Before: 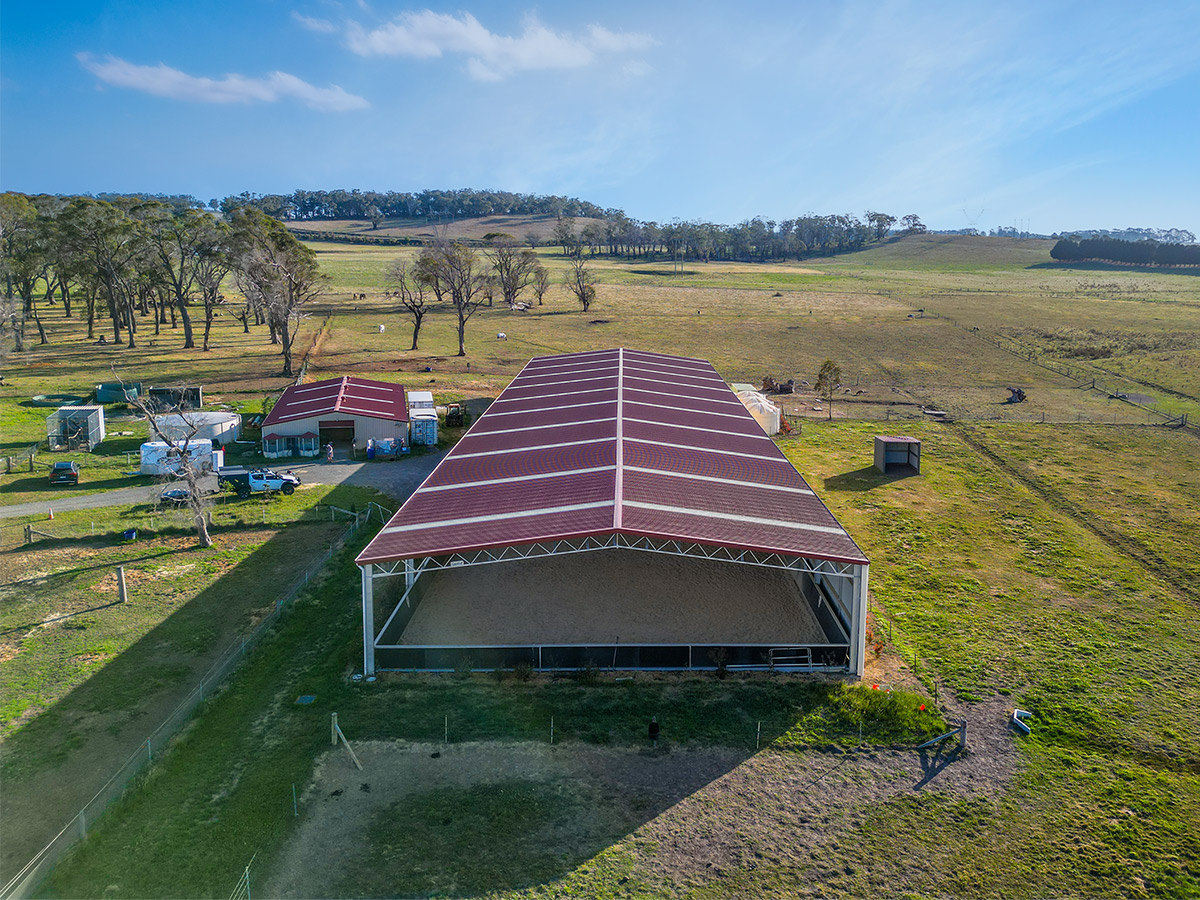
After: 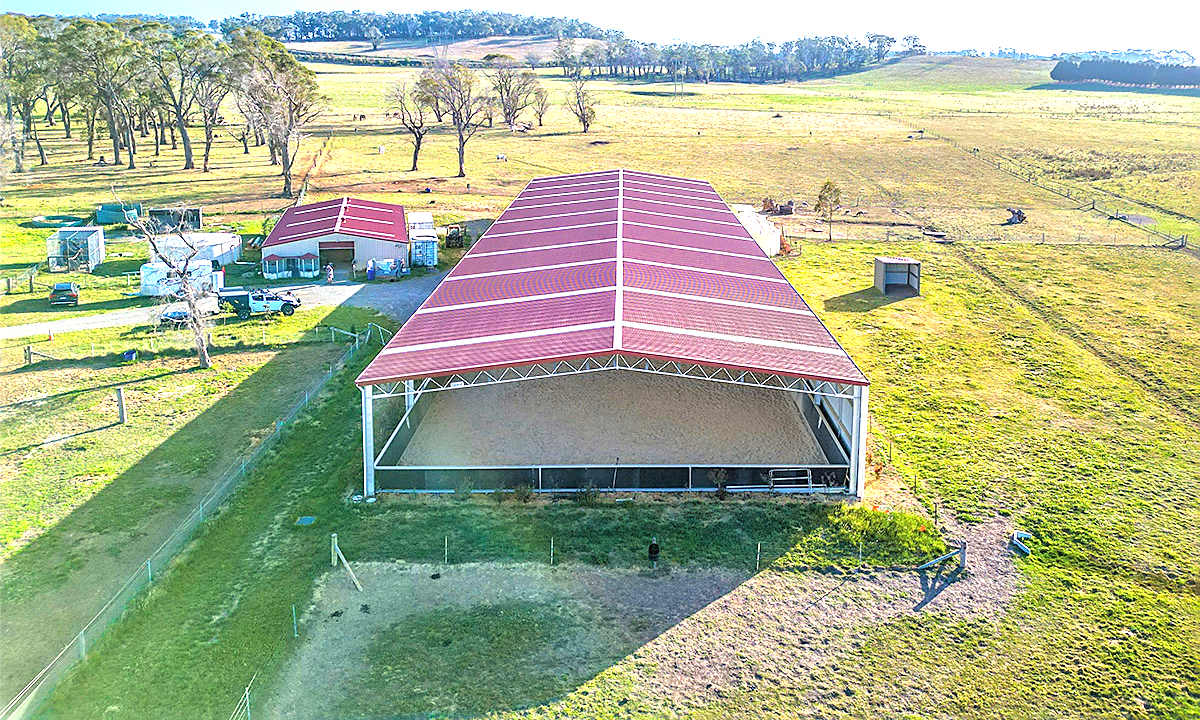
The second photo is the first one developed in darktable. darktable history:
exposure: black level correction 0, exposure 1.7 EV, compensate exposure bias true, compensate highlight preservation false
velvia: on, module defaults
contrast brightness saturation: brightness 0.13
crop and rotate: top 19.998%
sharpen: on, module defaults
shadows and highlights: shadows 25, highlights -25
